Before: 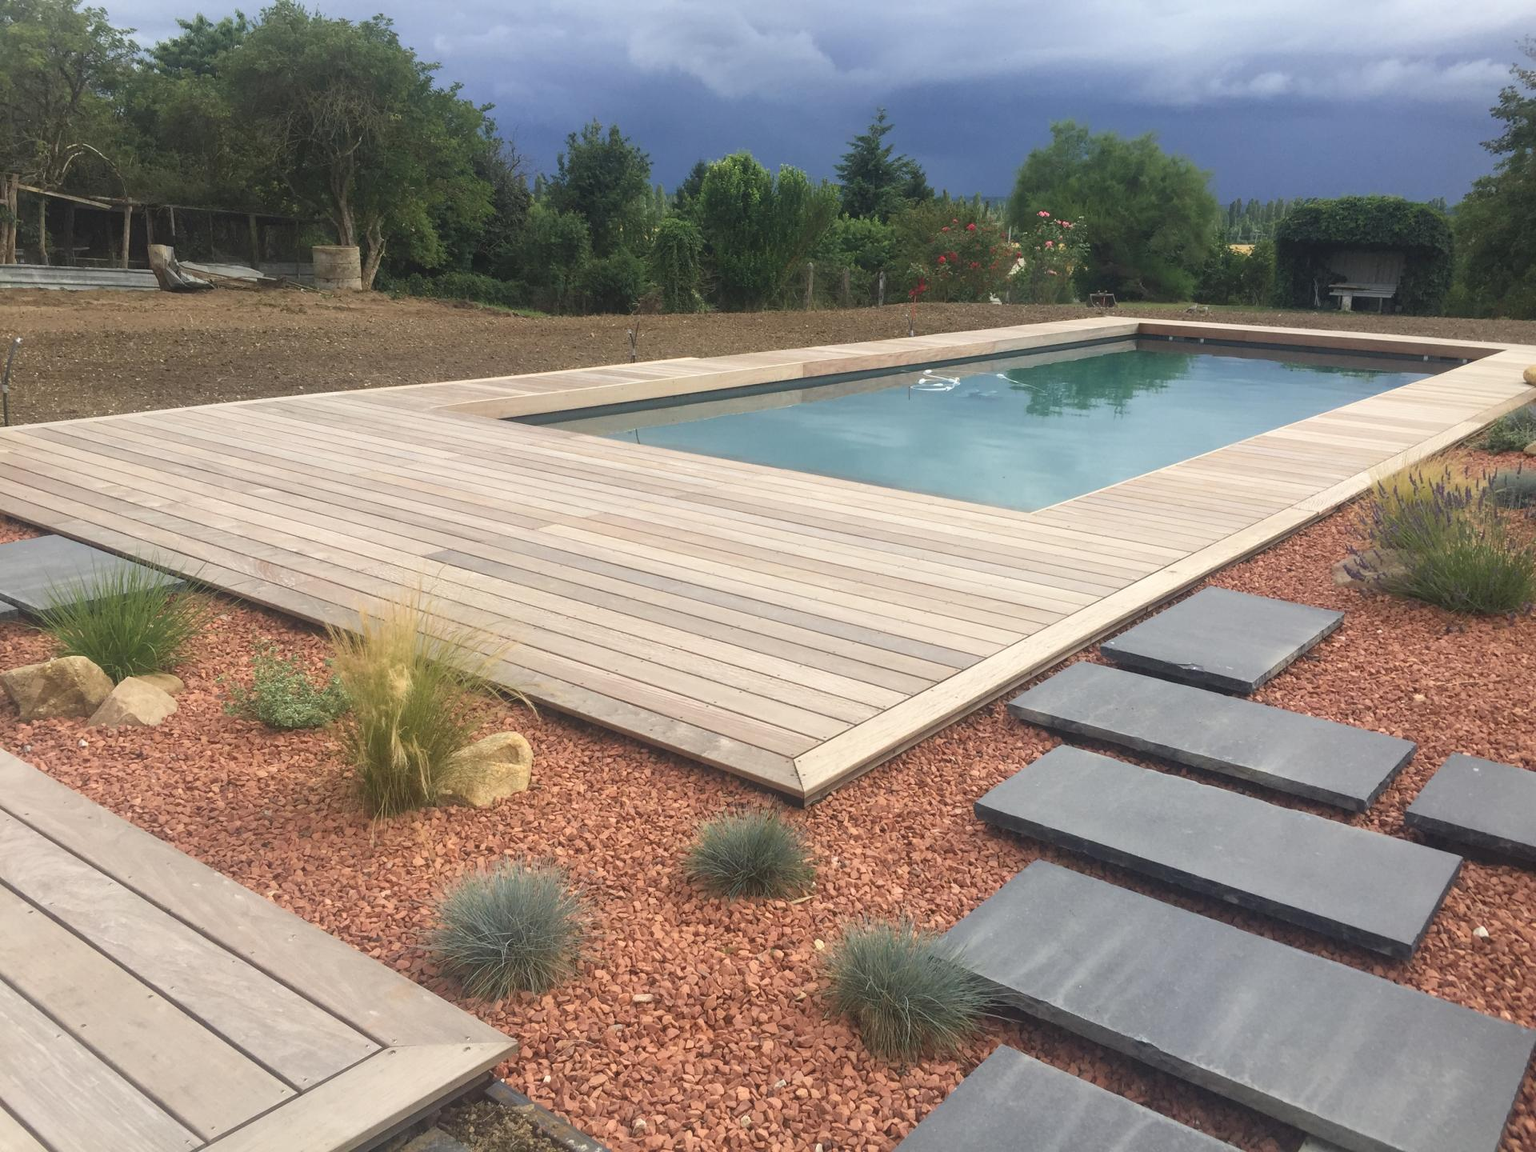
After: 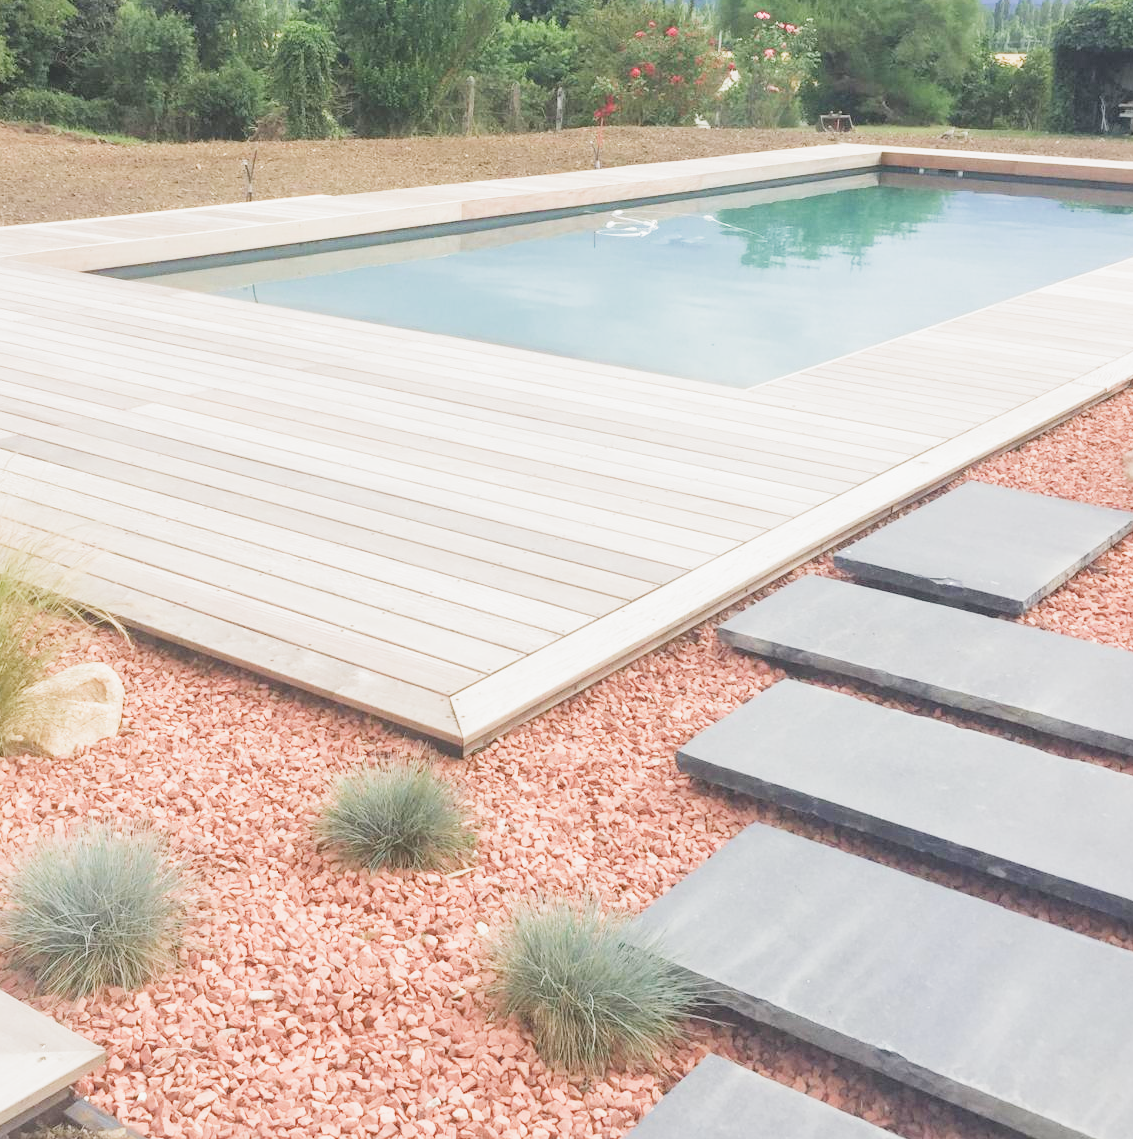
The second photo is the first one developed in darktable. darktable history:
shadows and highlights: shadows 20.63, highlights -20.22, highlights color adjustment 45.86%, soften with gaussian
filmic rgb: black relative exposure -7.65 EV, white relative exposure 4.56 EV, hardness 3.61, contrast 1.052, color science v5 (2021), iterations of high-quality reconstruction 0, contrast in shadows safe, contrast in highlights safe
crop and rotate: left 28.254%, top 17.566%, right 12.686%, bottom 3.308%
exposure: black level correction 0, exposure 1.87 EV, compensate exposure bias true, compensate highlight preservation false
